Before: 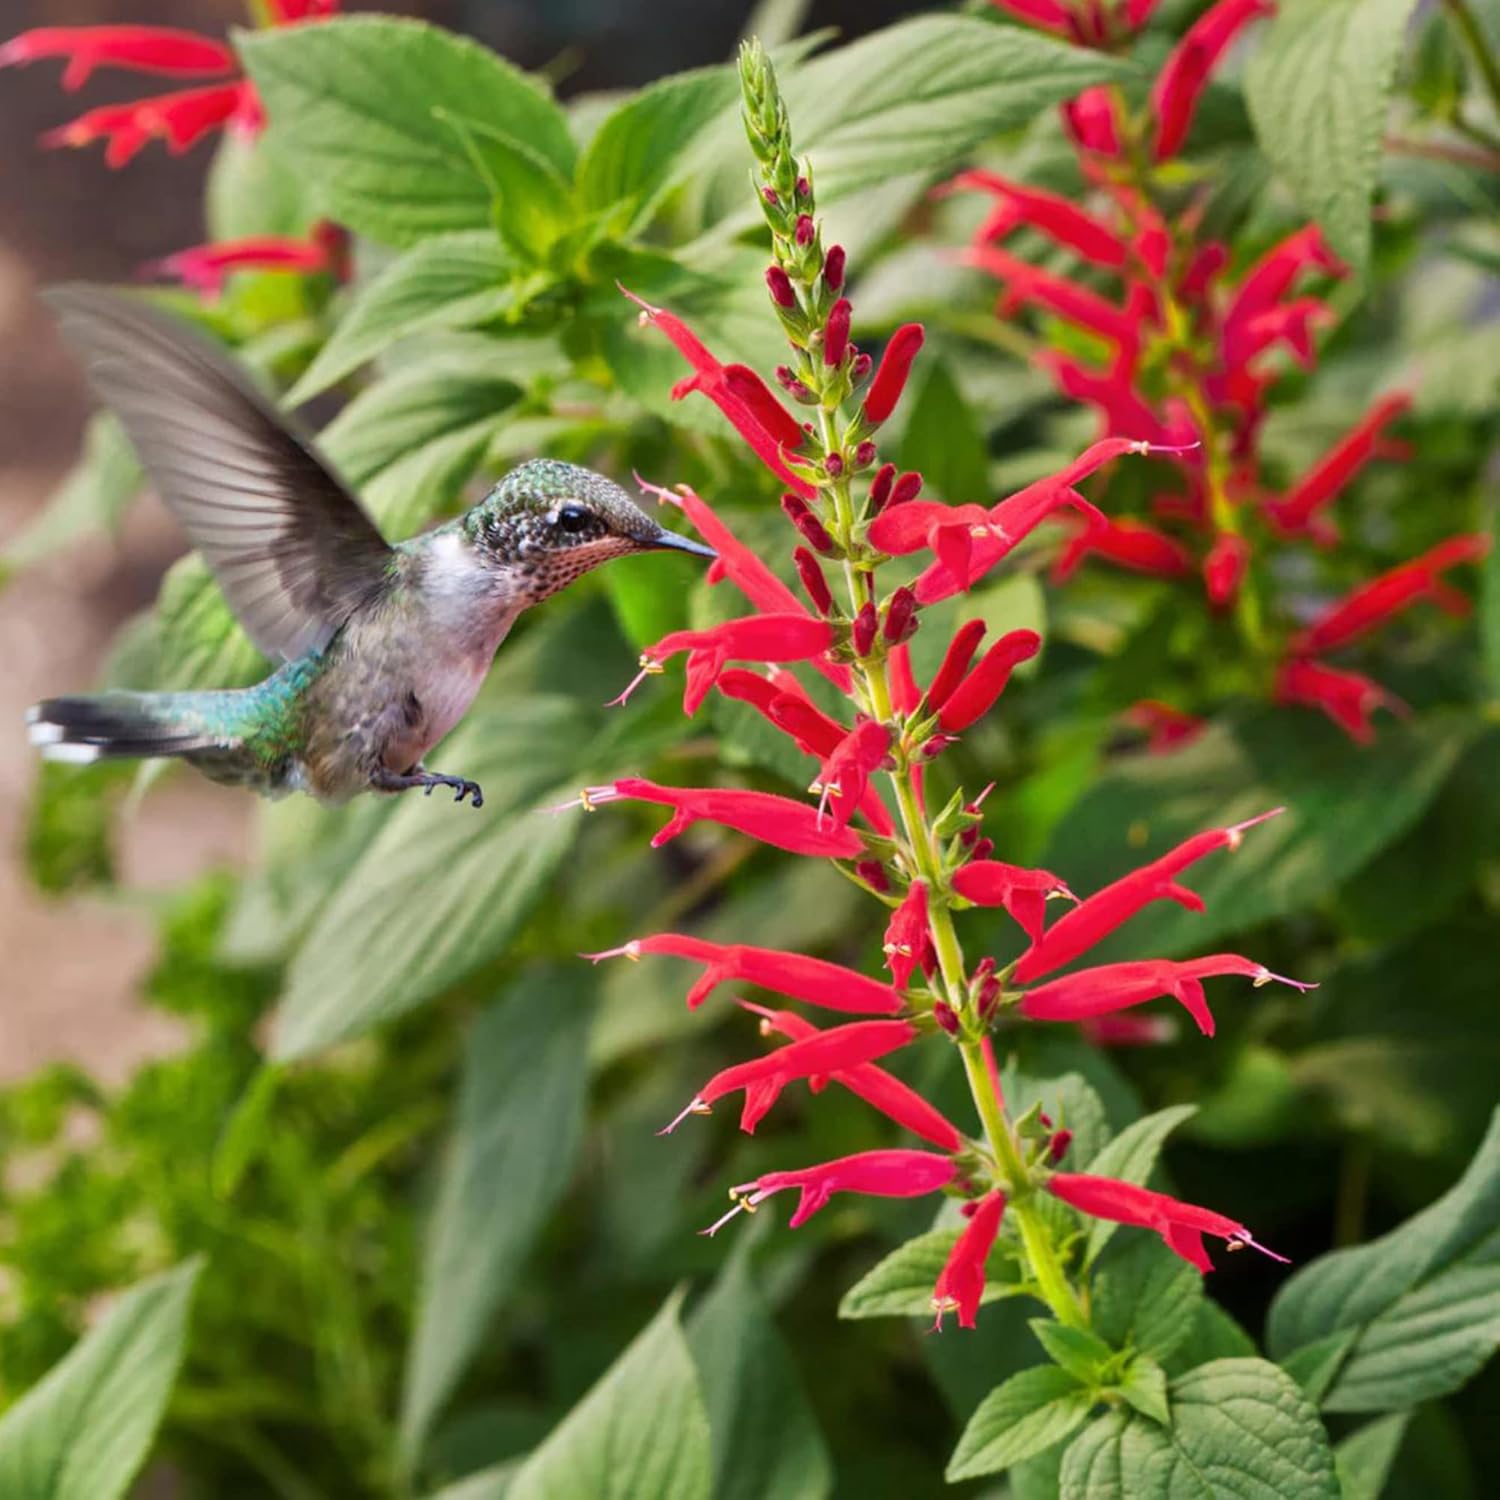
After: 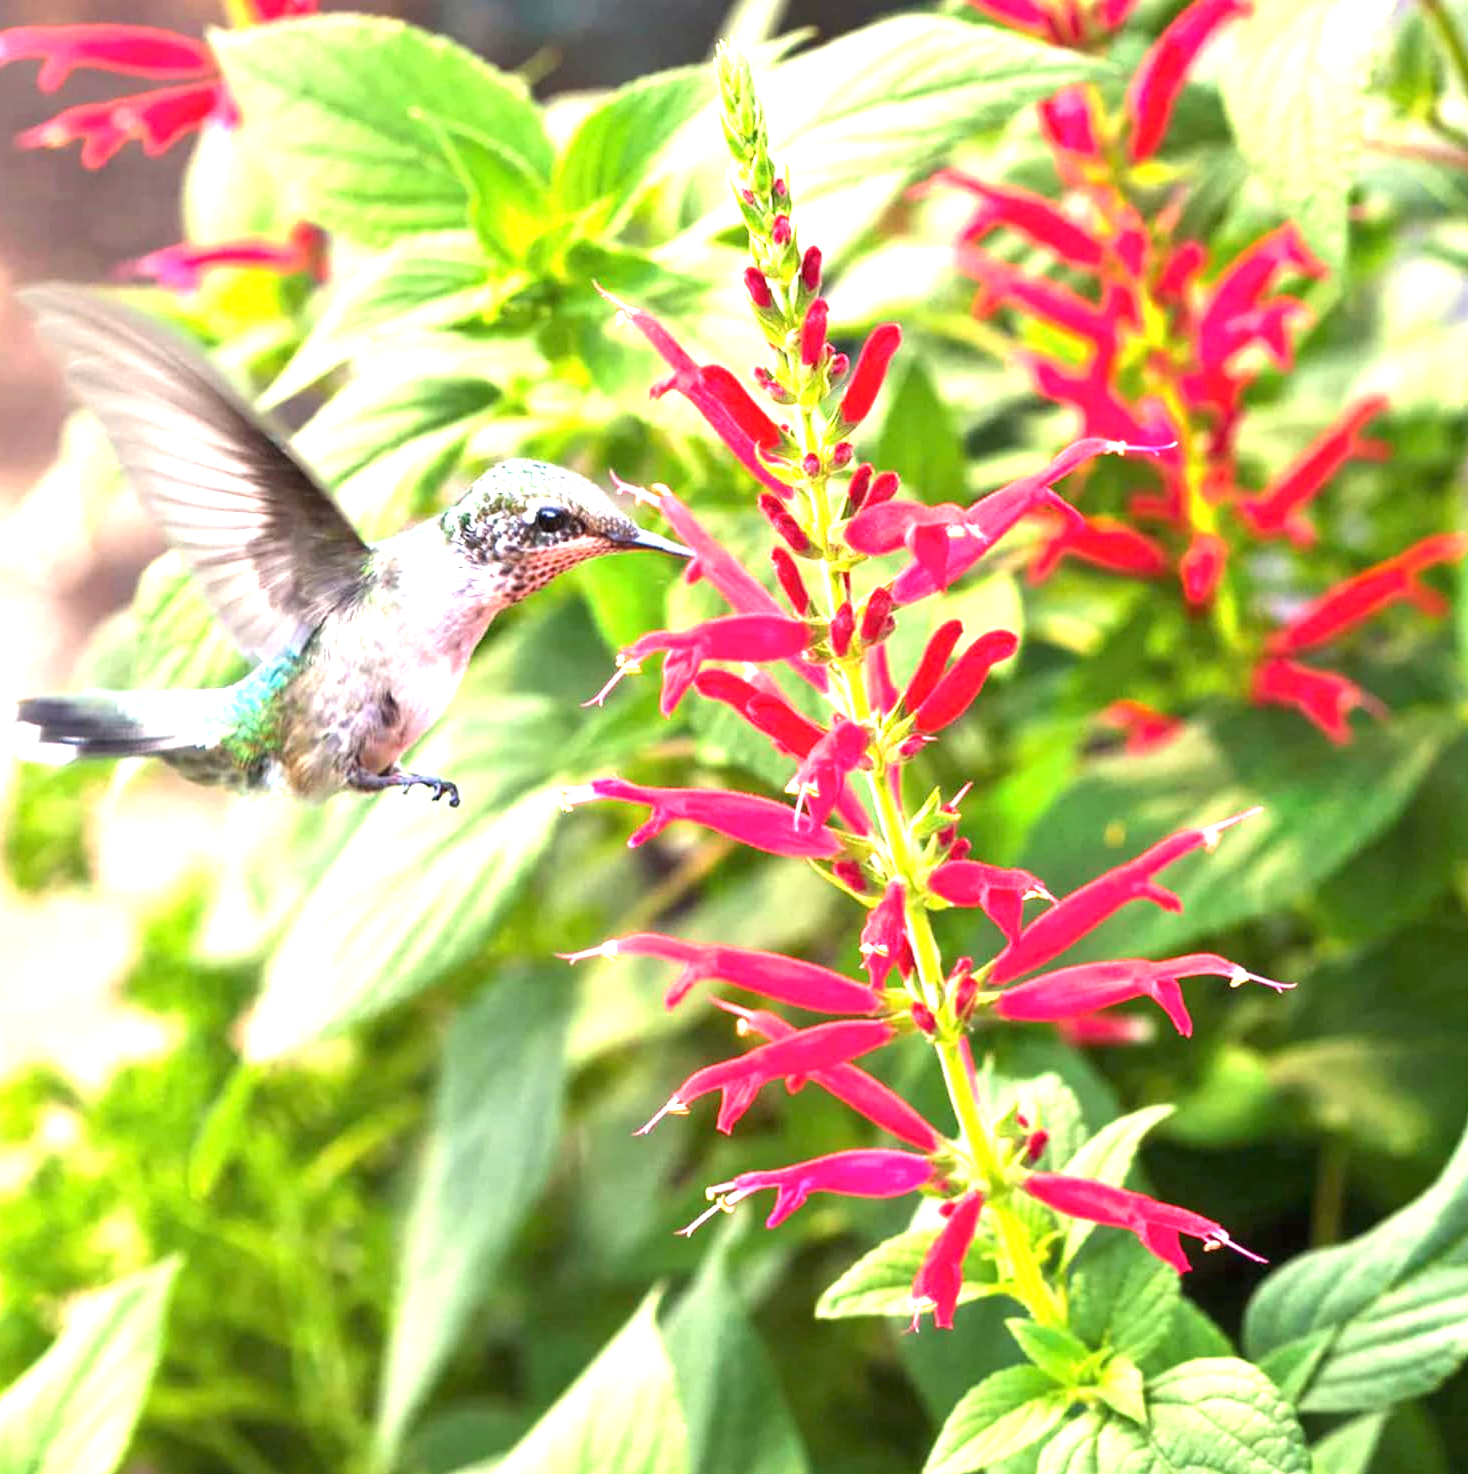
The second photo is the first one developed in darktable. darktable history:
exposure: black level correction 0, exposure 1.875 EV, compensate highlight preservation false
crop and rotate: left 1.566%, right 0.547%, bottom 1.724%
